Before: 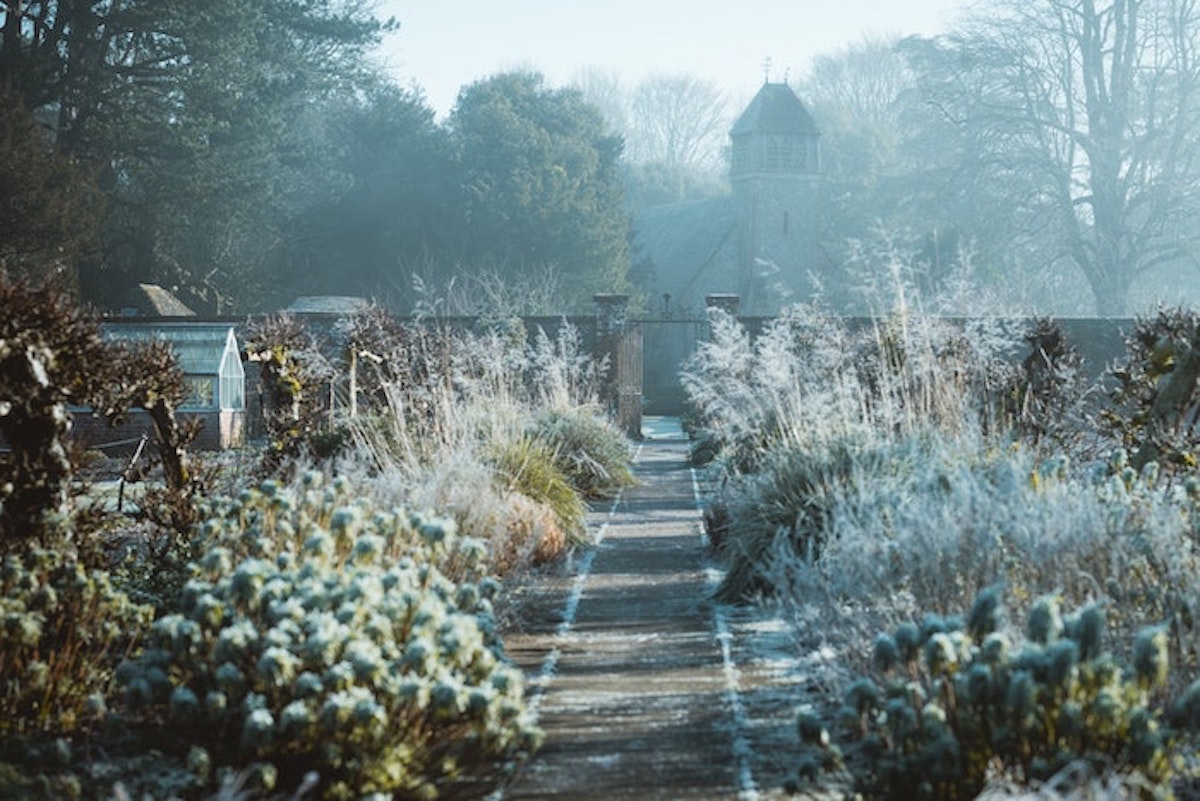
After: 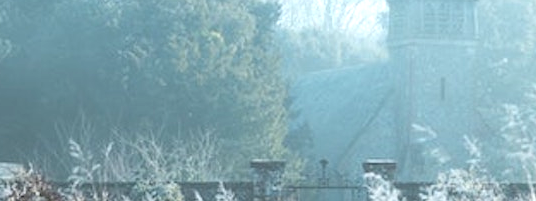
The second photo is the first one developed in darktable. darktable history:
crop: left 28.64%, top 16.832%, right 26.637%, bottom 58.055%
exposure: black level correction 0.001, exposure 0.5 EV, compensate exposure bias true, compensate highlight preservation false
